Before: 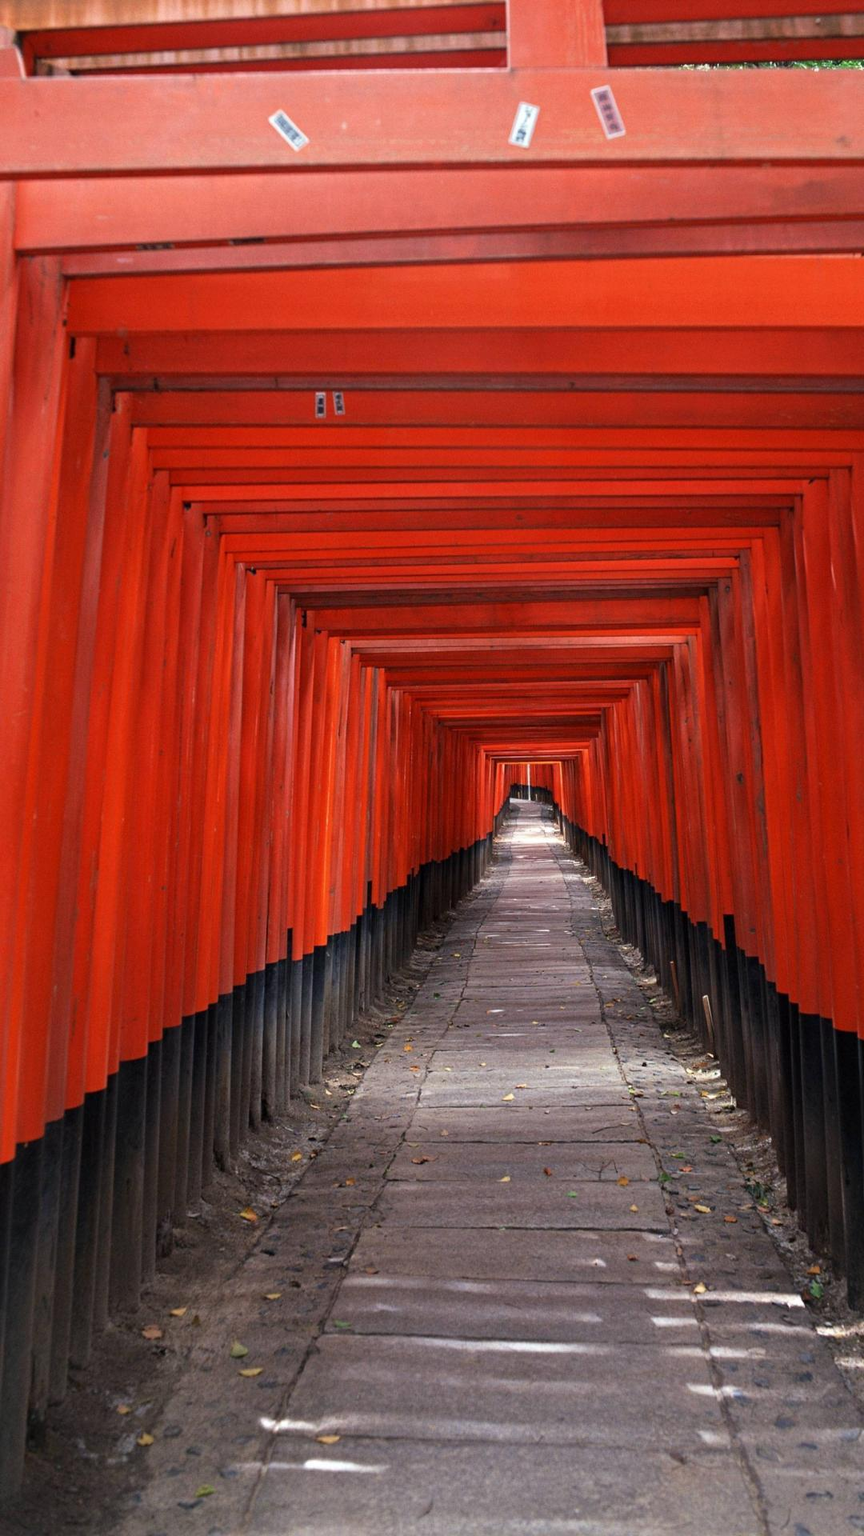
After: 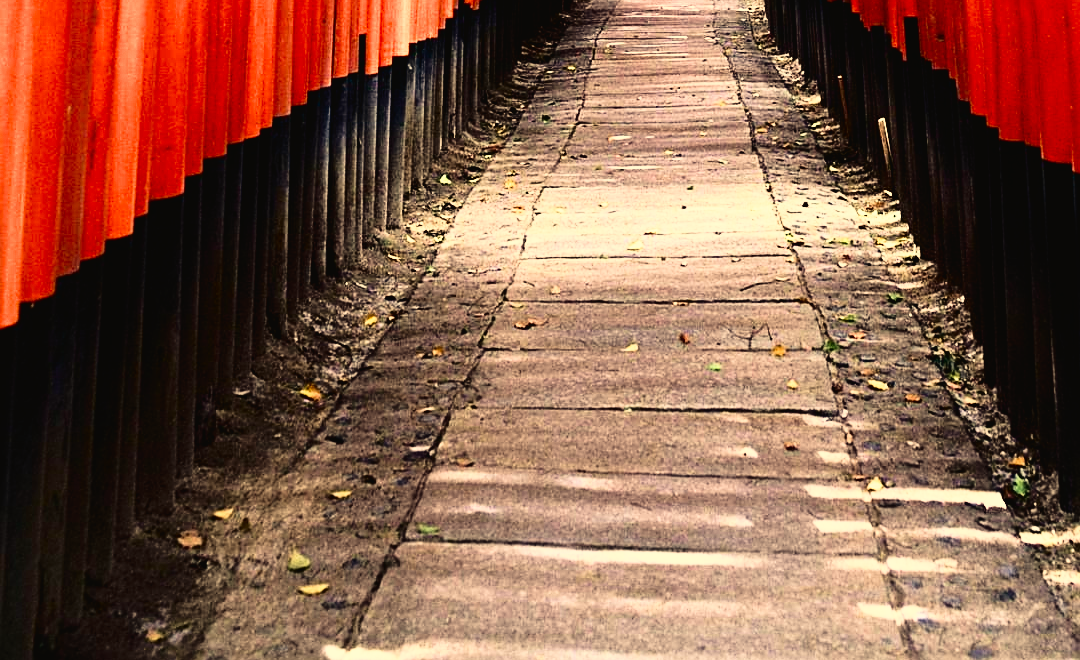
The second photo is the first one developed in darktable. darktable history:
velvia: on, module defaults
tone curve: curves: ch0 [(0, 0) (0.003, 0.005) (0.011, 0.008) (0.025, 0.013) (0.044, 0.017) (0.069, 0.022) (0.1, 0.029) (0.136, 0.038) (0.177, 0.053) (0.224, 0.081) (0.277, 0.128) (0.335, 0.214) (0.399, 0.343) (0.468, 0.478) (0.543, 0.641) (0.623, 0.798) (0.709, 0.911) (0.801, 0.971) (0.898, 0.99) (1, 1)], color space Lab, independent channels, preserve colors none
tone equalizer: -8 EV -0.741 EV, -7 EV -0.674 EV, -6 EV -0.612 EV, -5 EV -0.389 EV, -3 EV 0.38 EV, -2 EV 0.6 EV, -1 EV 0.676 EV, +0 EV 0.74 EV
sharpen: on, module defaults
contrast brightness saturation: contrast -0.103, brightness 0.04, saturation 0.082
crop and rotate: top 58.663%, bottom 6.945%
color correction: highlights a* 2.48, highlights b* 23.2
filmic rgb: middle gray luminance 9.35%, black relative exposure -10.57 EV, white relative exposure 3.43 EV, target black luminance 0%, hardness 5.95, latitude 59.5%, contrast 1.089, highlights saturation mix 4.2%, shadows ↔ highlights balance 28.73%, color science v4 (2020)
